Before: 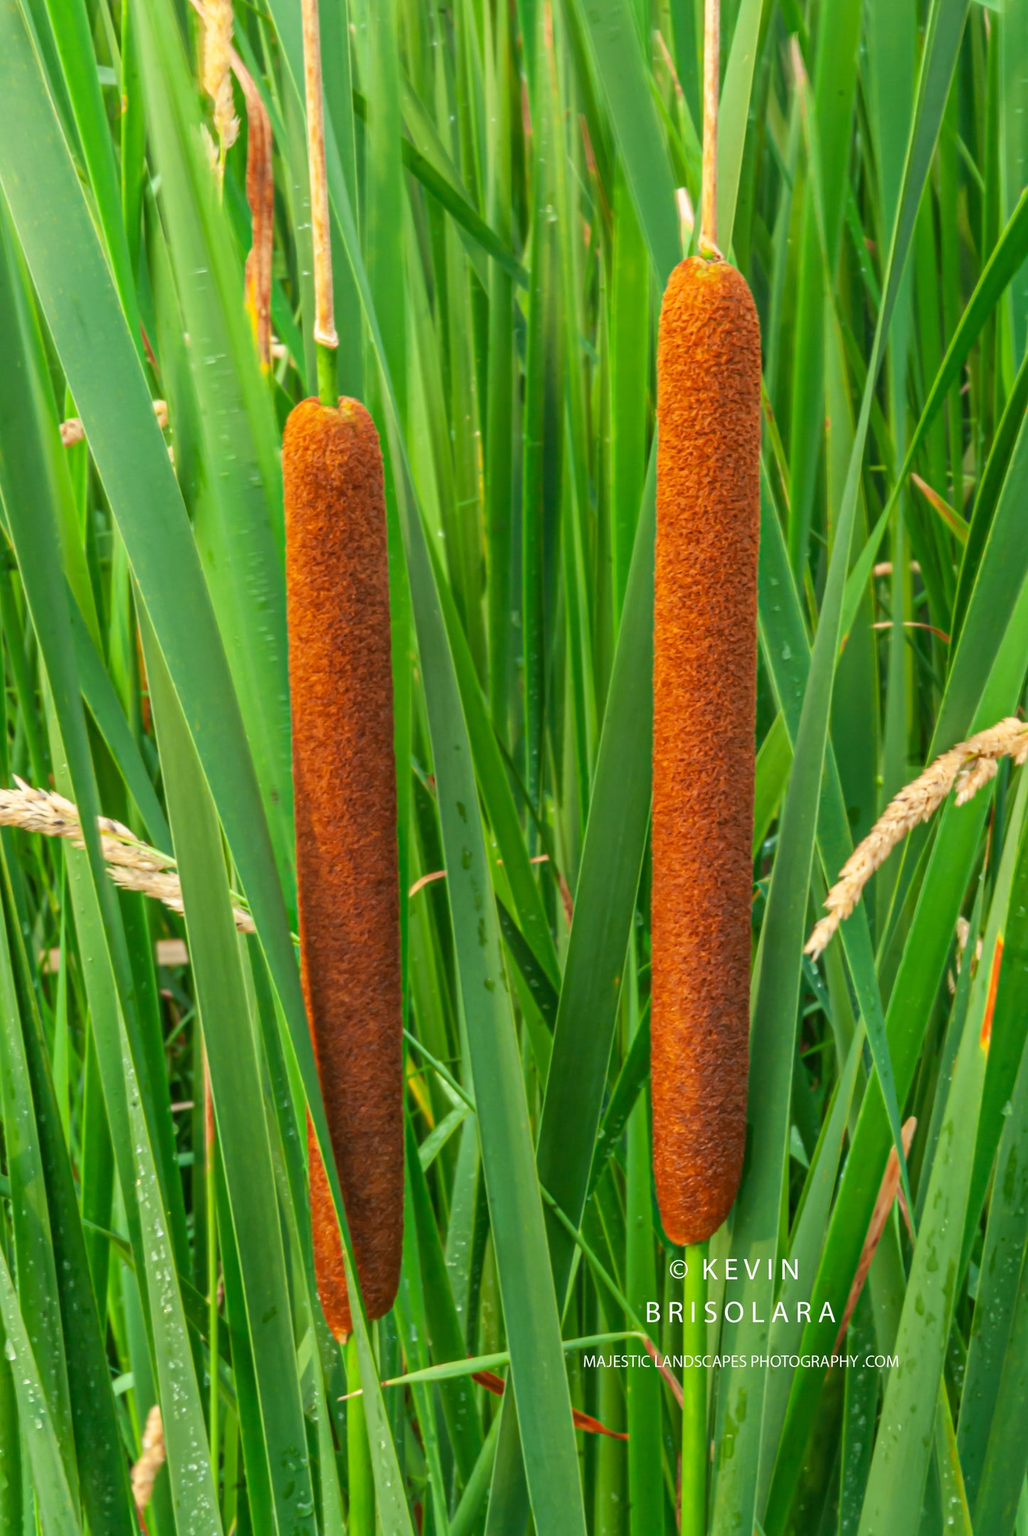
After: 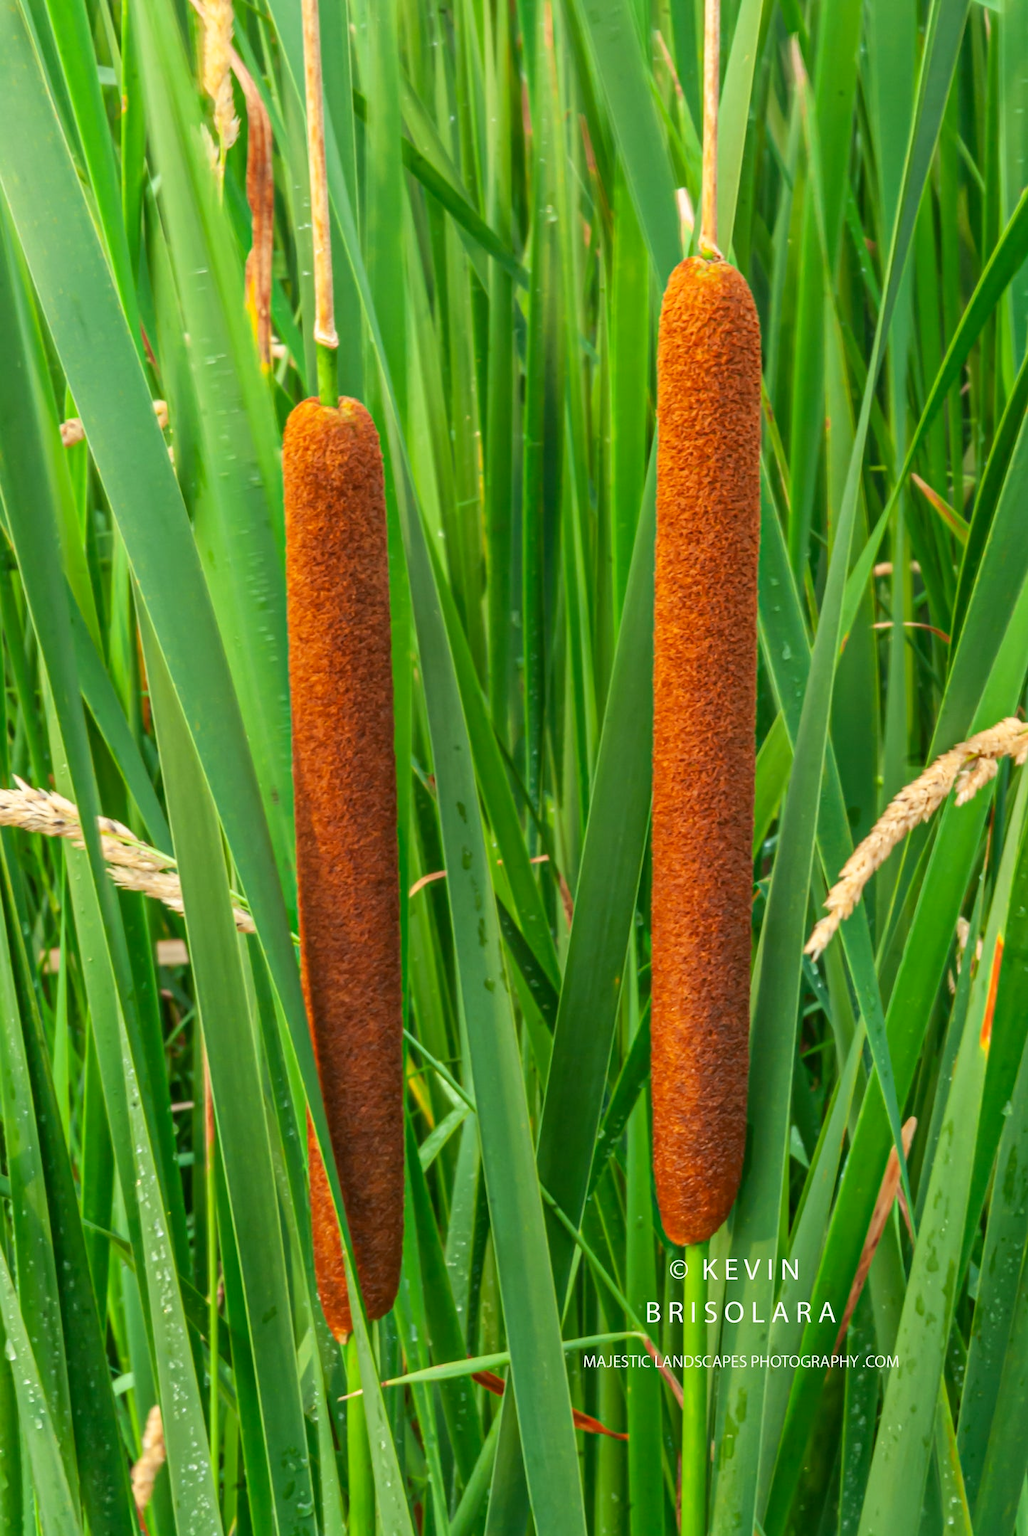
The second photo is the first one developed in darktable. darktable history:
contrast brightness saturation: contrast 0.082, saturation 0.019
